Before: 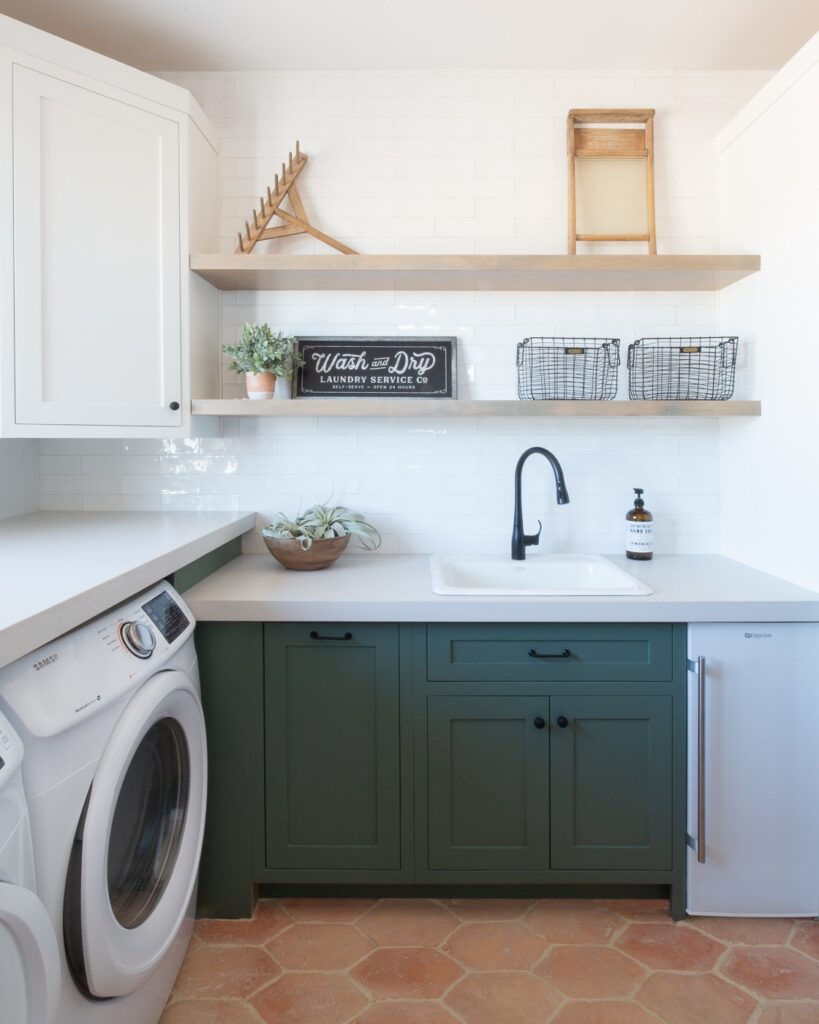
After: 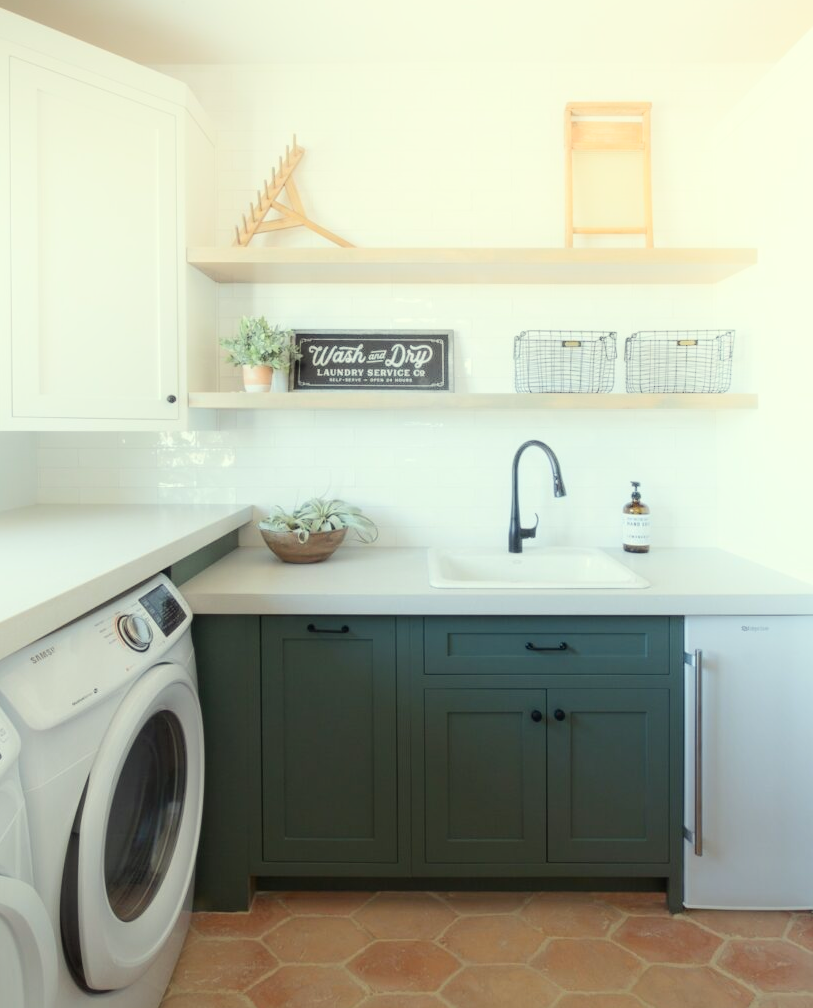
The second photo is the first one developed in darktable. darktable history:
shadows and highlights: shadows -40.04, highlights 64.21, soften with gaussian
crop: left 0.428%, top 0.697%, right 0.237%, bottom 0.825%
color correction: highlights a* -5.67, highlights b* 11.28
